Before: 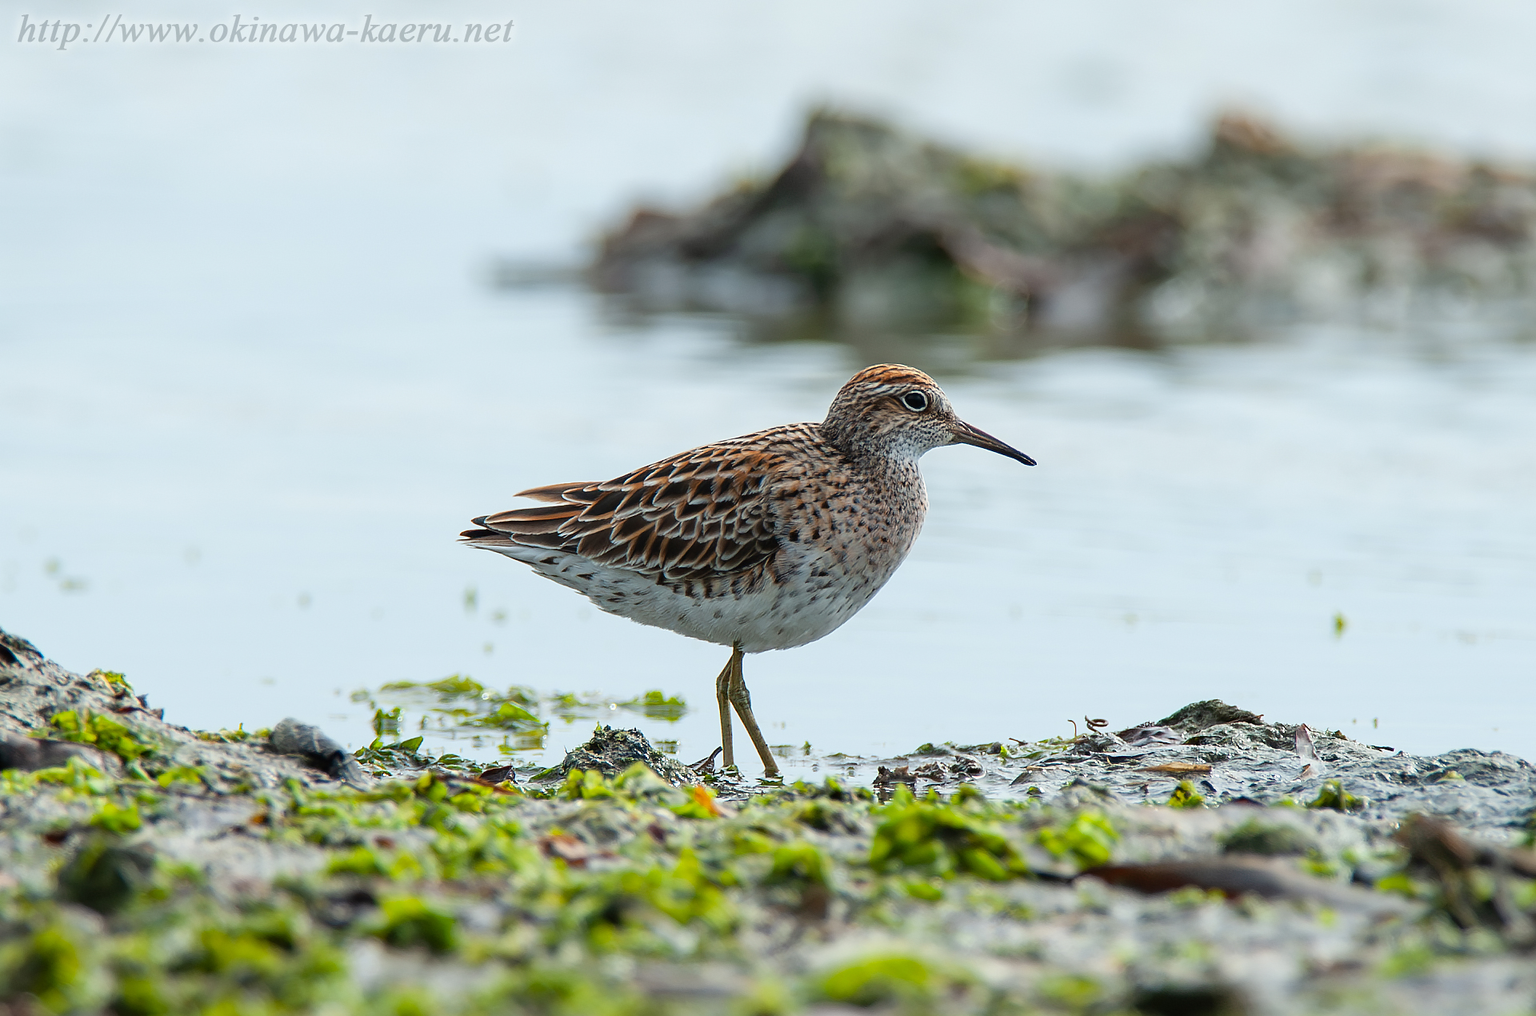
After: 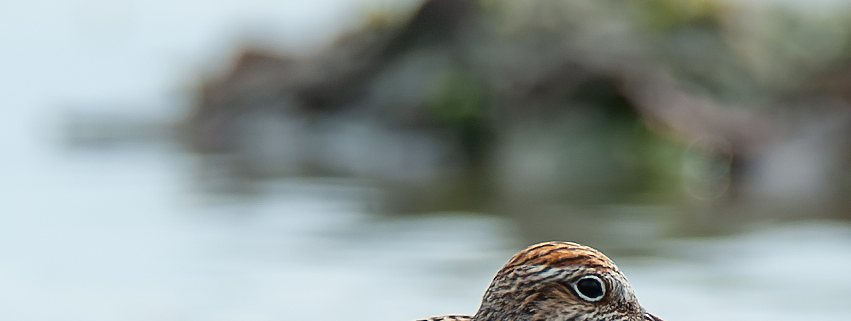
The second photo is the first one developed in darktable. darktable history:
crop: left 28.866%, top 16.843%, right 26.768%, bottom 57.862%
